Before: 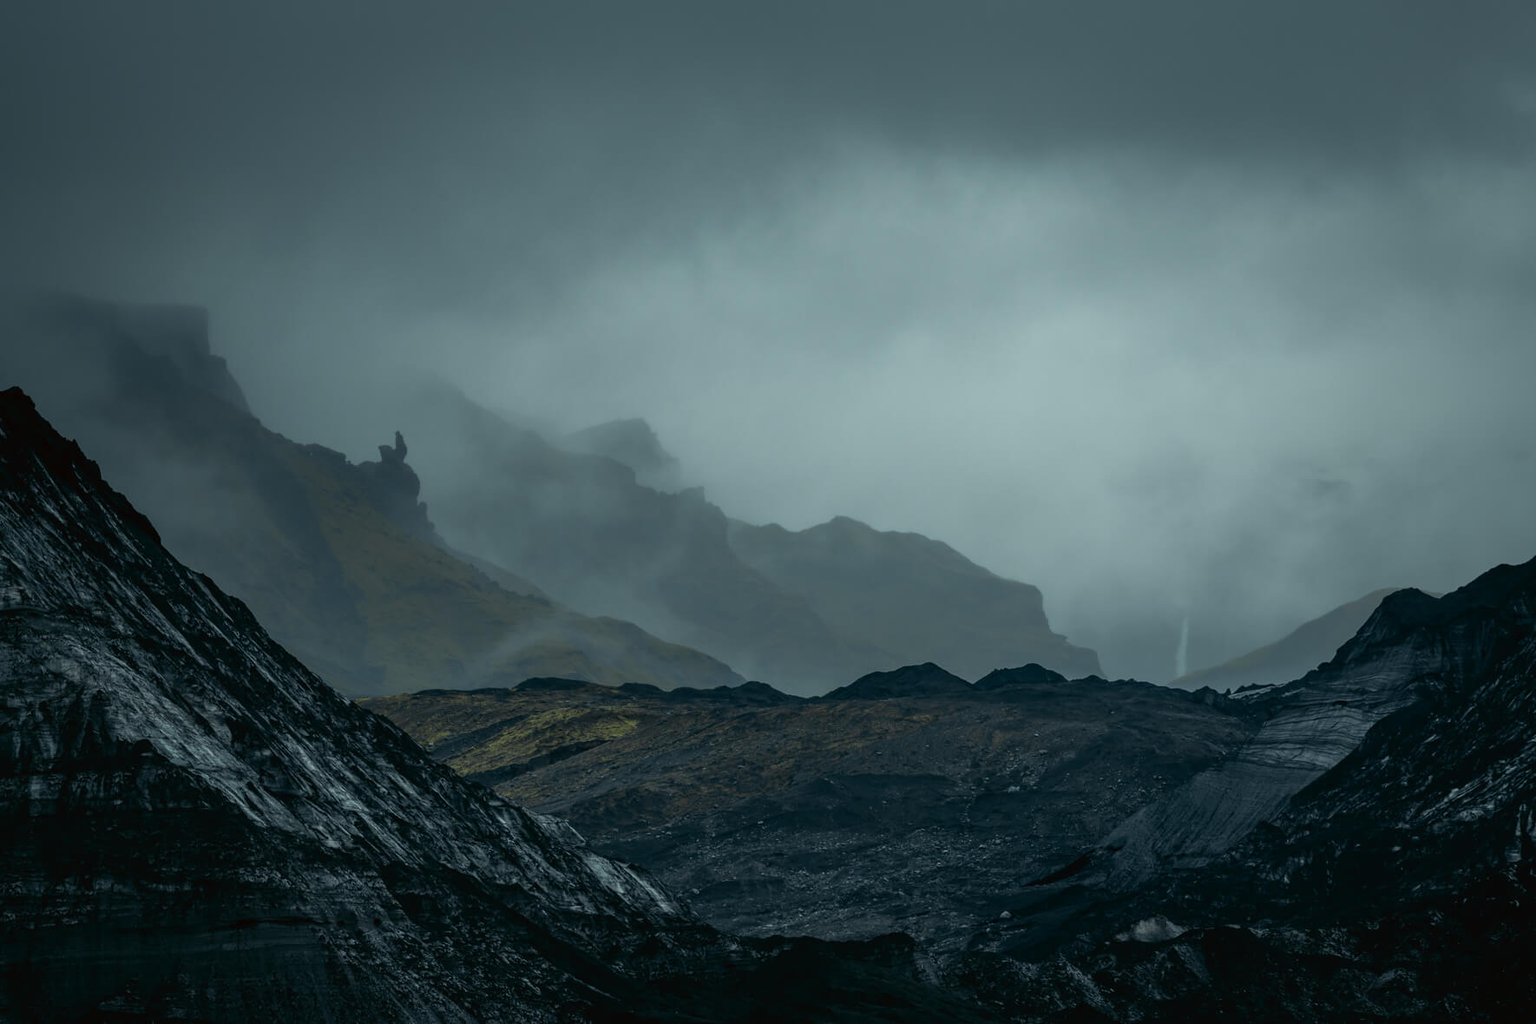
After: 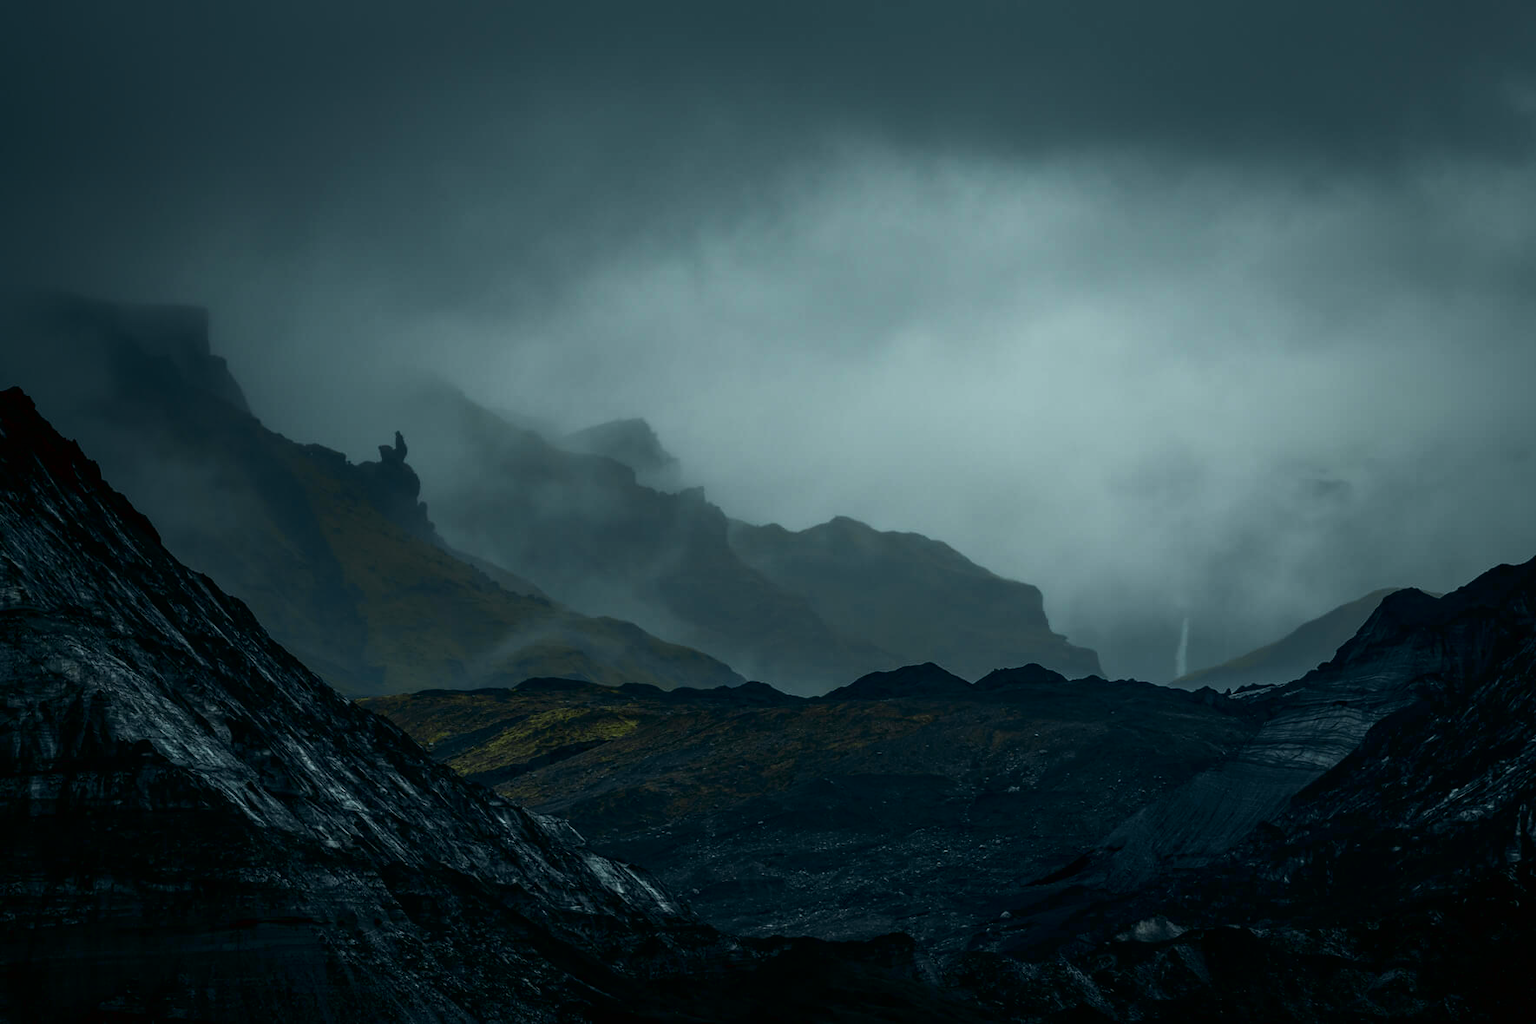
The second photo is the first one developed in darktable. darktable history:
contrast brightness saturation: contrast 0.186, brightness -0.112, saturation 0.209
